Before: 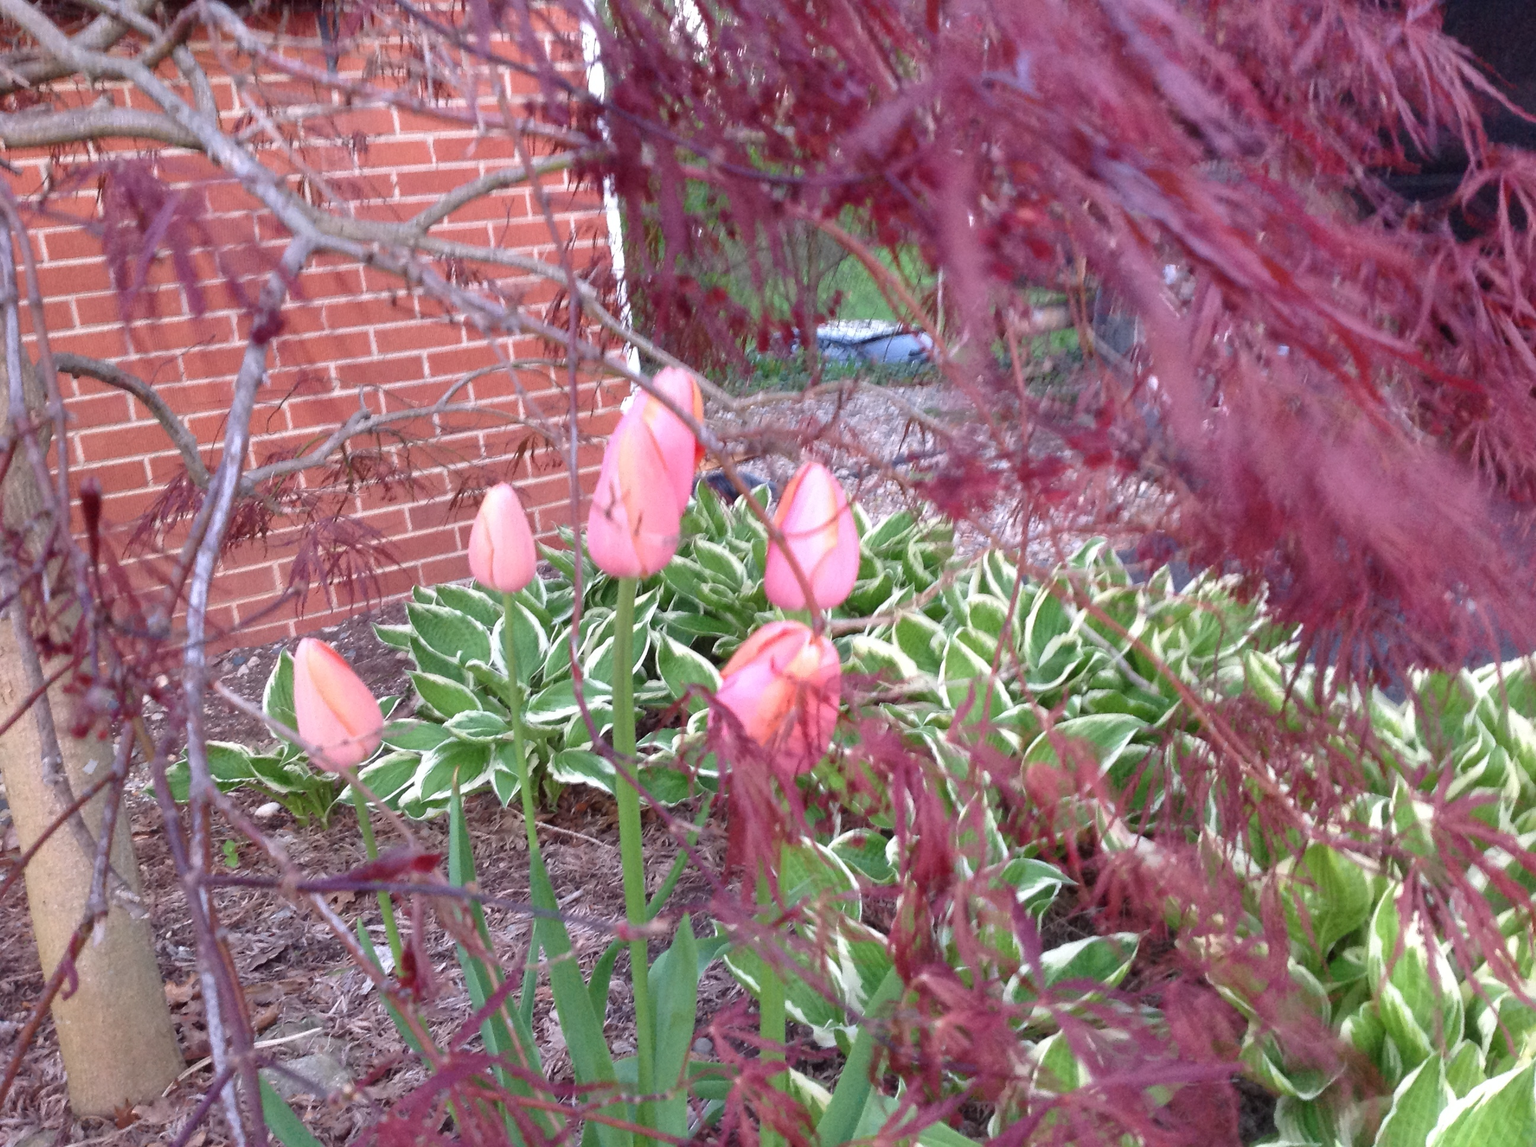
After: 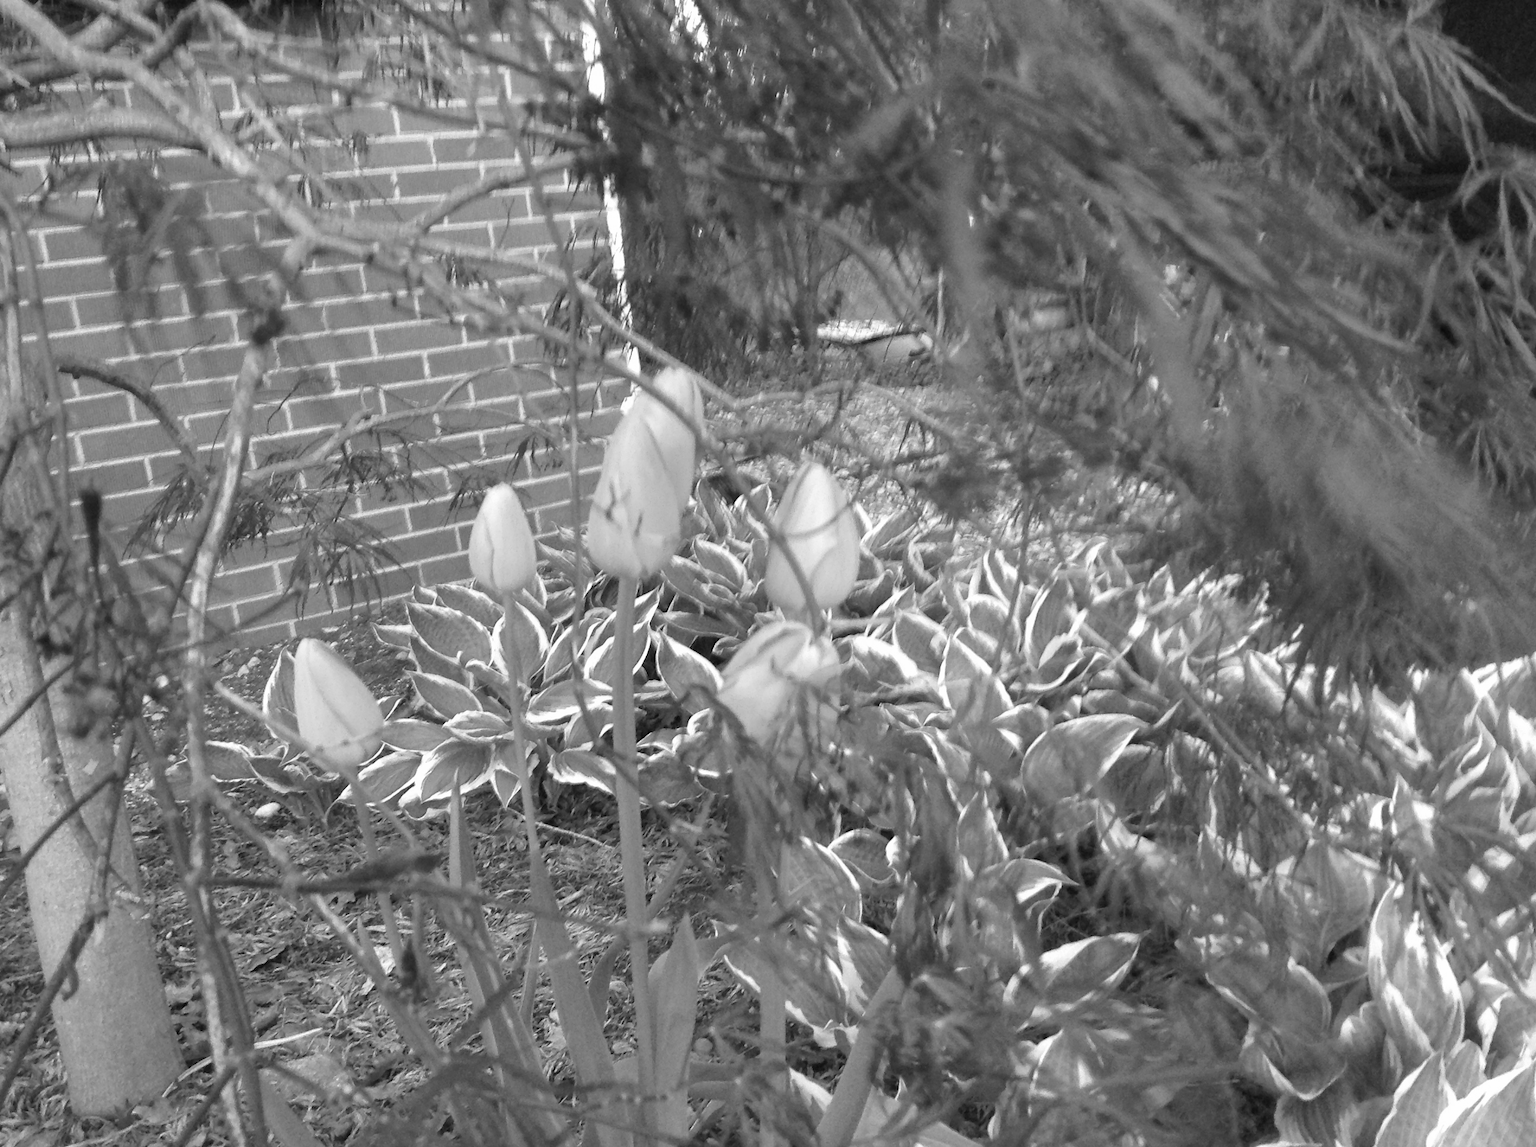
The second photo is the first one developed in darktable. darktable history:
monochrome: a 32, b 64, size 2.3, highlights 1
white balance: red 0.986, blue 1.01
